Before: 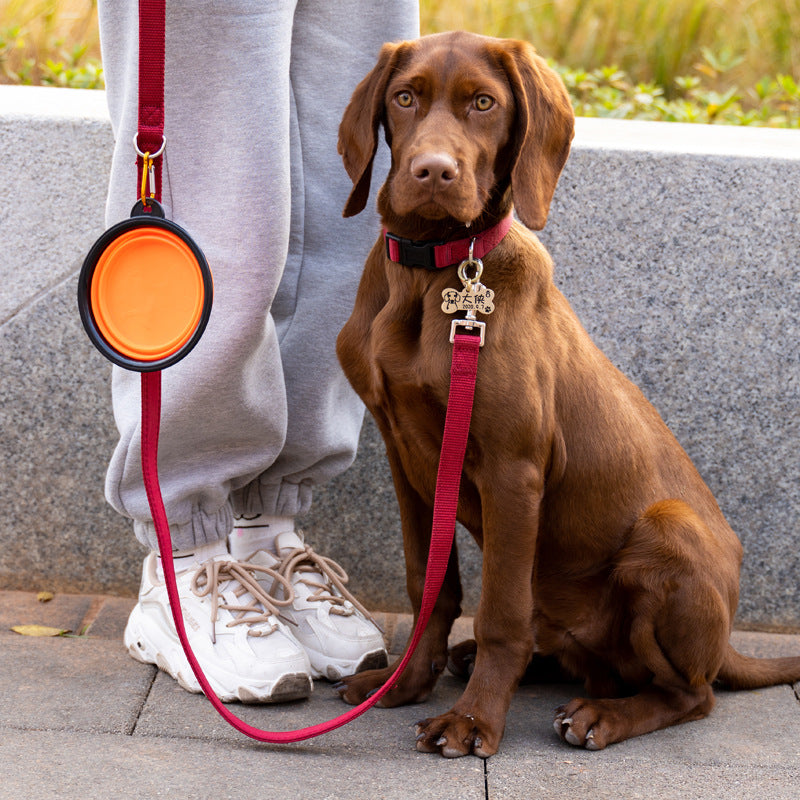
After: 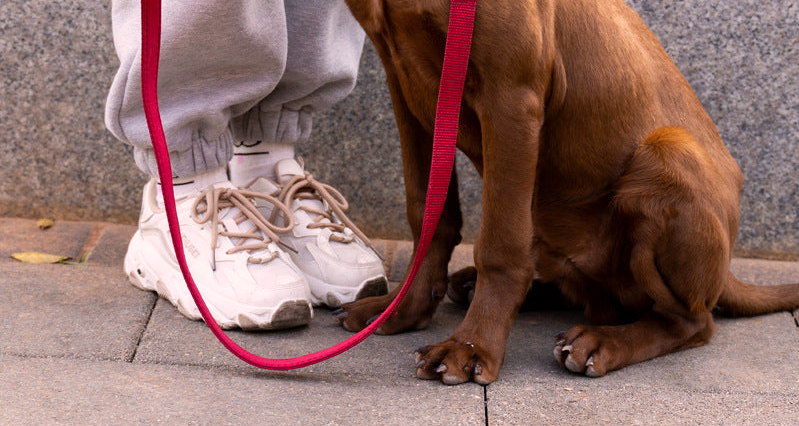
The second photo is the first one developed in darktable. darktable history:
crop and rotate: top 46.671%, right 0.01%
color correction: highlights a* 7.23, highlights b* 4.23
